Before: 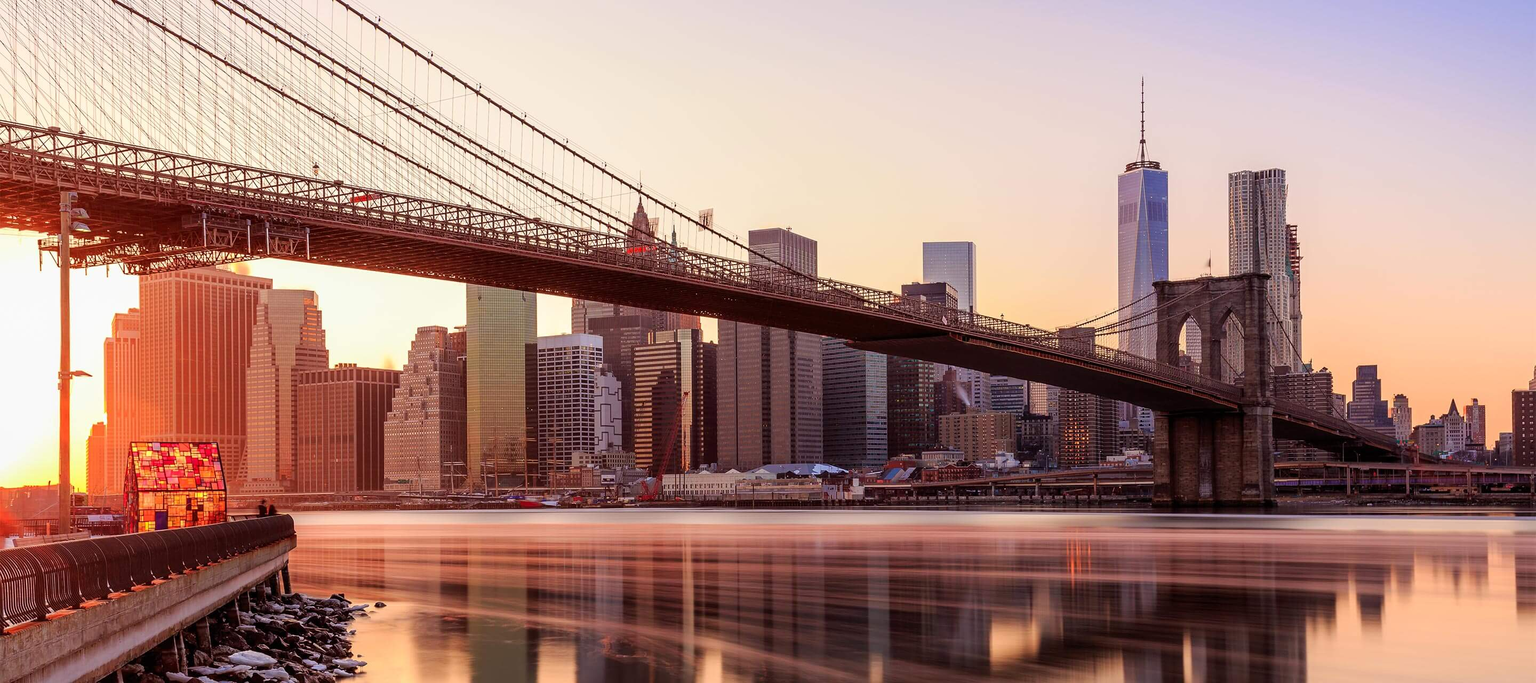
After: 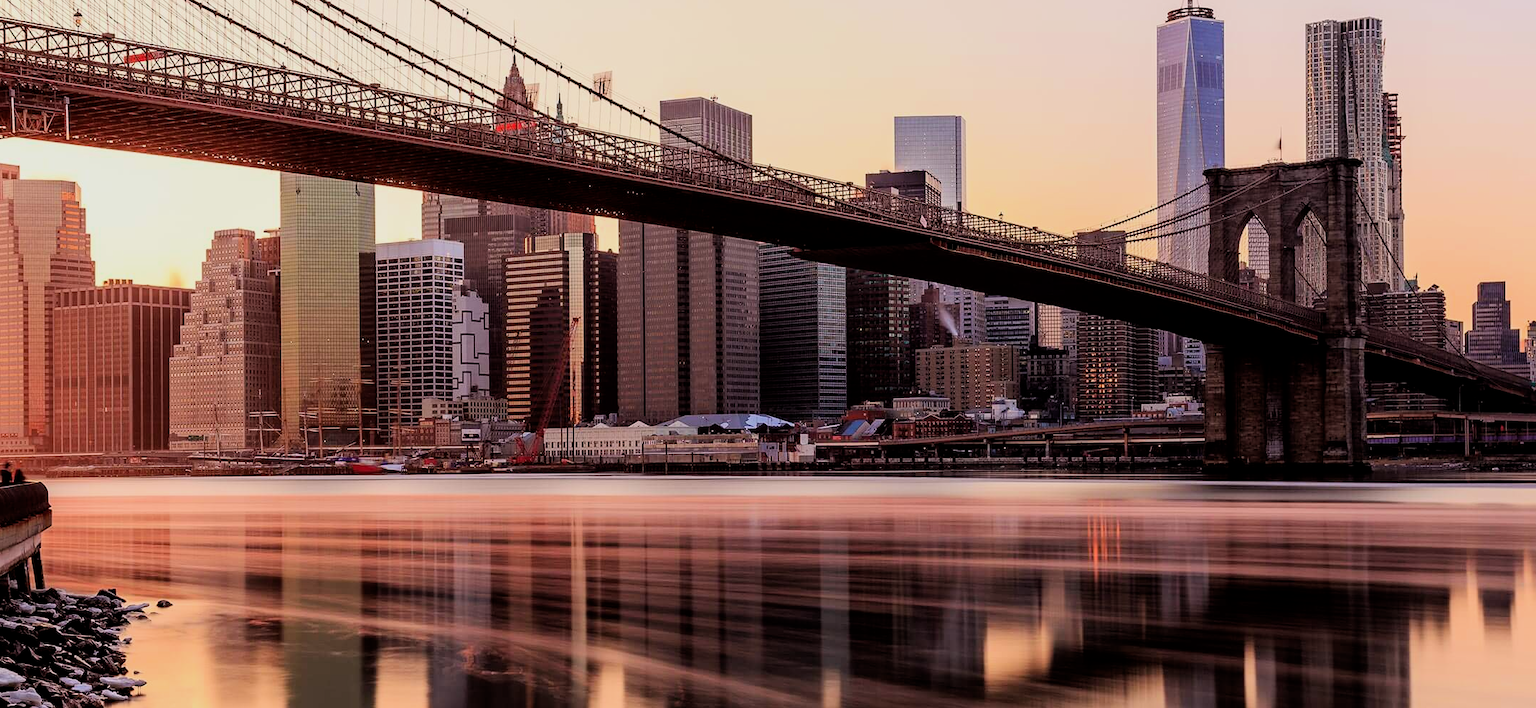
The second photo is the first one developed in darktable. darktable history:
filmic rgb: middle gray luminance 10.24%, black relative exposure -8.64 EV, white relative exposure 3.34 EV, target black luminance 0%, hardness 5.2, latitude 44.55%, contrast 1.31, highlights saturation mix 3.86%, shadows ↔ highlights balance 24.36%, preserve chrominance max RGB, color science v6 (2022), contrast in shadows safe, contrast in highlights safe
crop: left 16.835%, top 22.868%, right 8.806%
